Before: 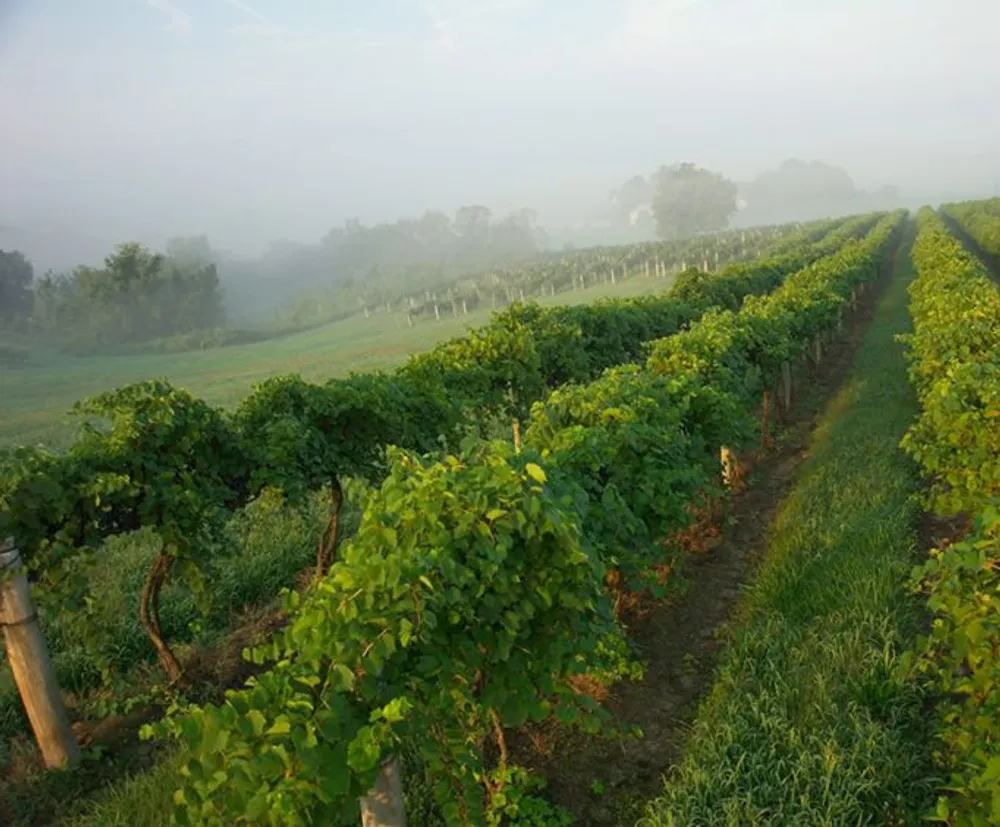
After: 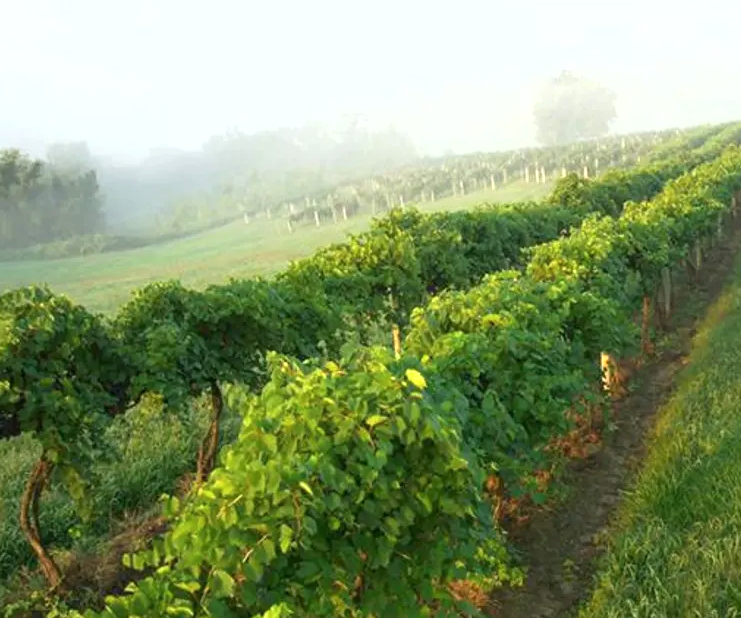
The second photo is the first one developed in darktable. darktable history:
exposure: exposure 0.78 EV, compensate highlight preservation false
shadows and highlights: shadows -11.77, white point adjustment 4.04, highlights 27.55
crop and rotate: left 12.099%, top 11.427%, right 13.757%, bottom 13.769%
